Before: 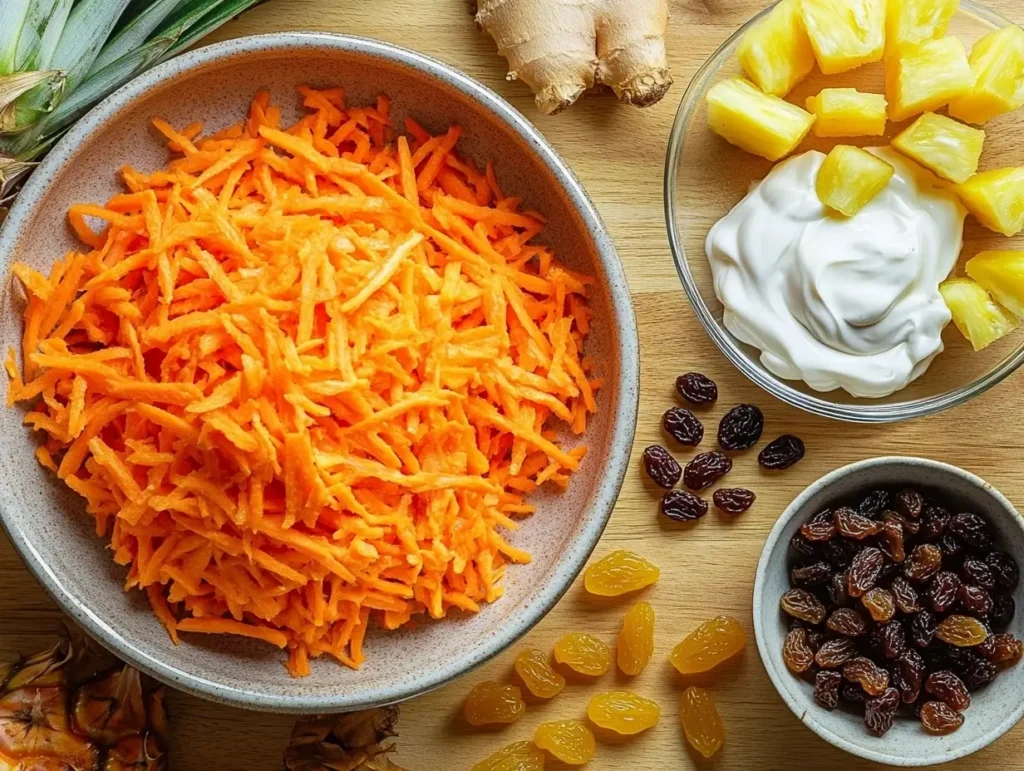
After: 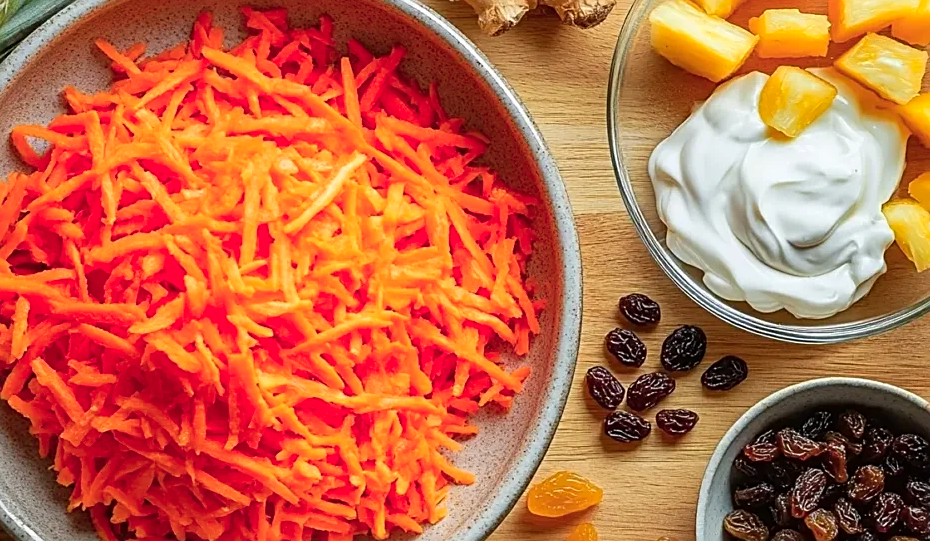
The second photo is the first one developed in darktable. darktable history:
sharpen: on, module defaults
crop: left 5.596%, top 10.314%, right 3.534%, bottom 19.395%
color zones: curves: ch1 [(0.239, 0.552) (0.75, 0.5)]; ch2 [(0.25, 0.462) (0.749, 0.457)], mix 25.94%
